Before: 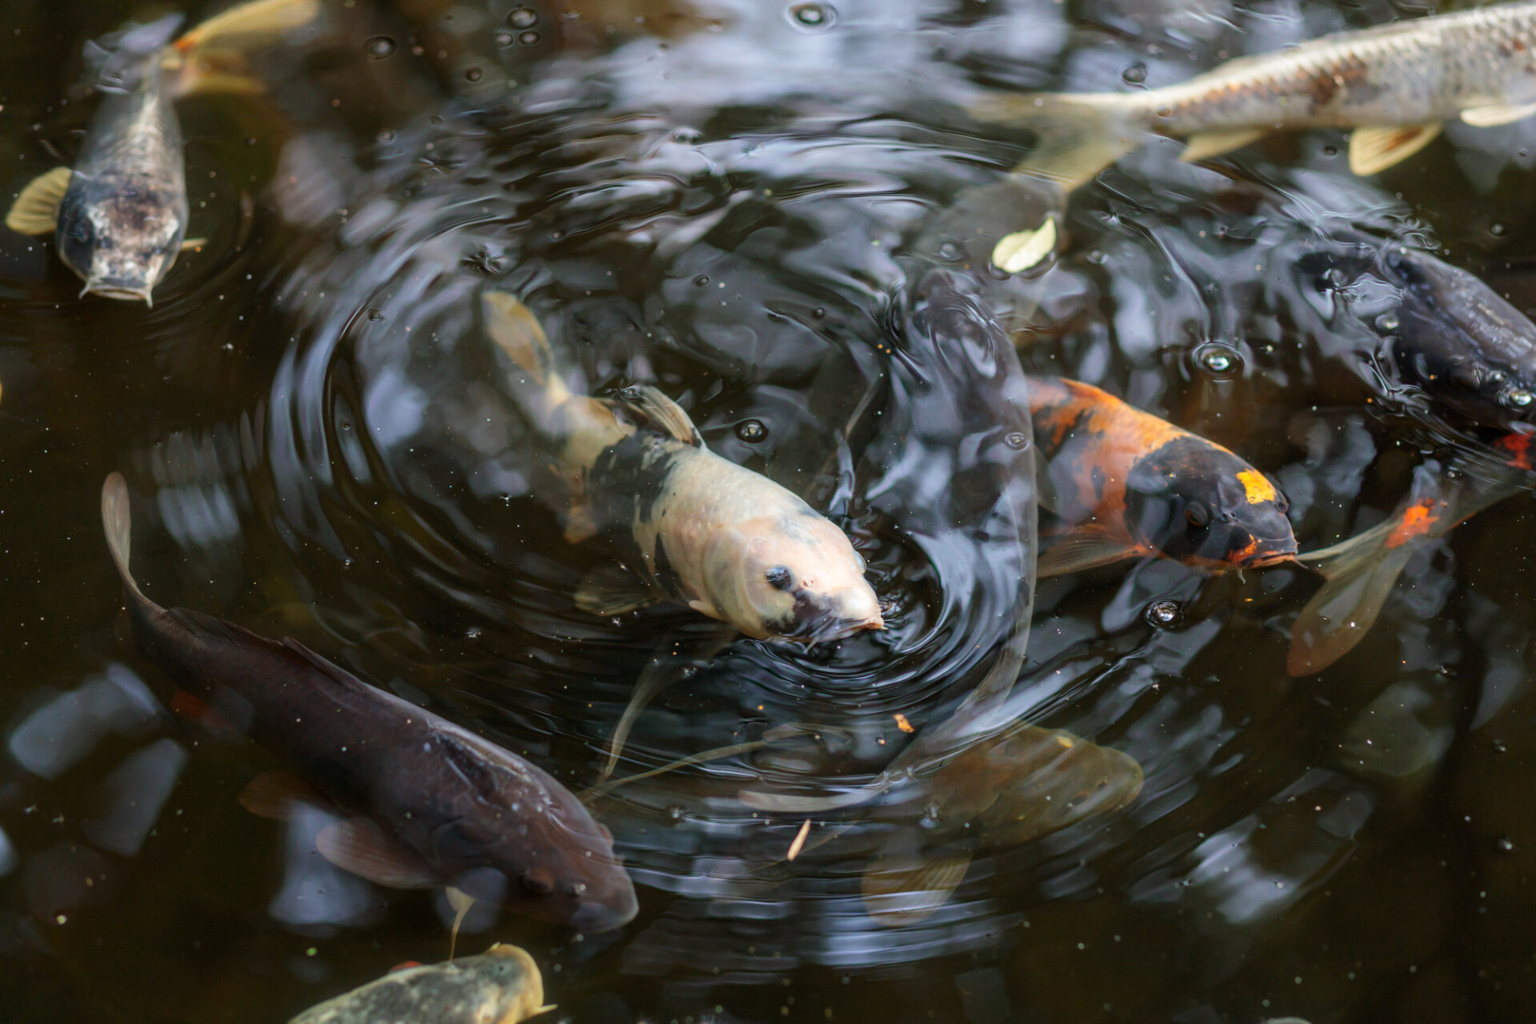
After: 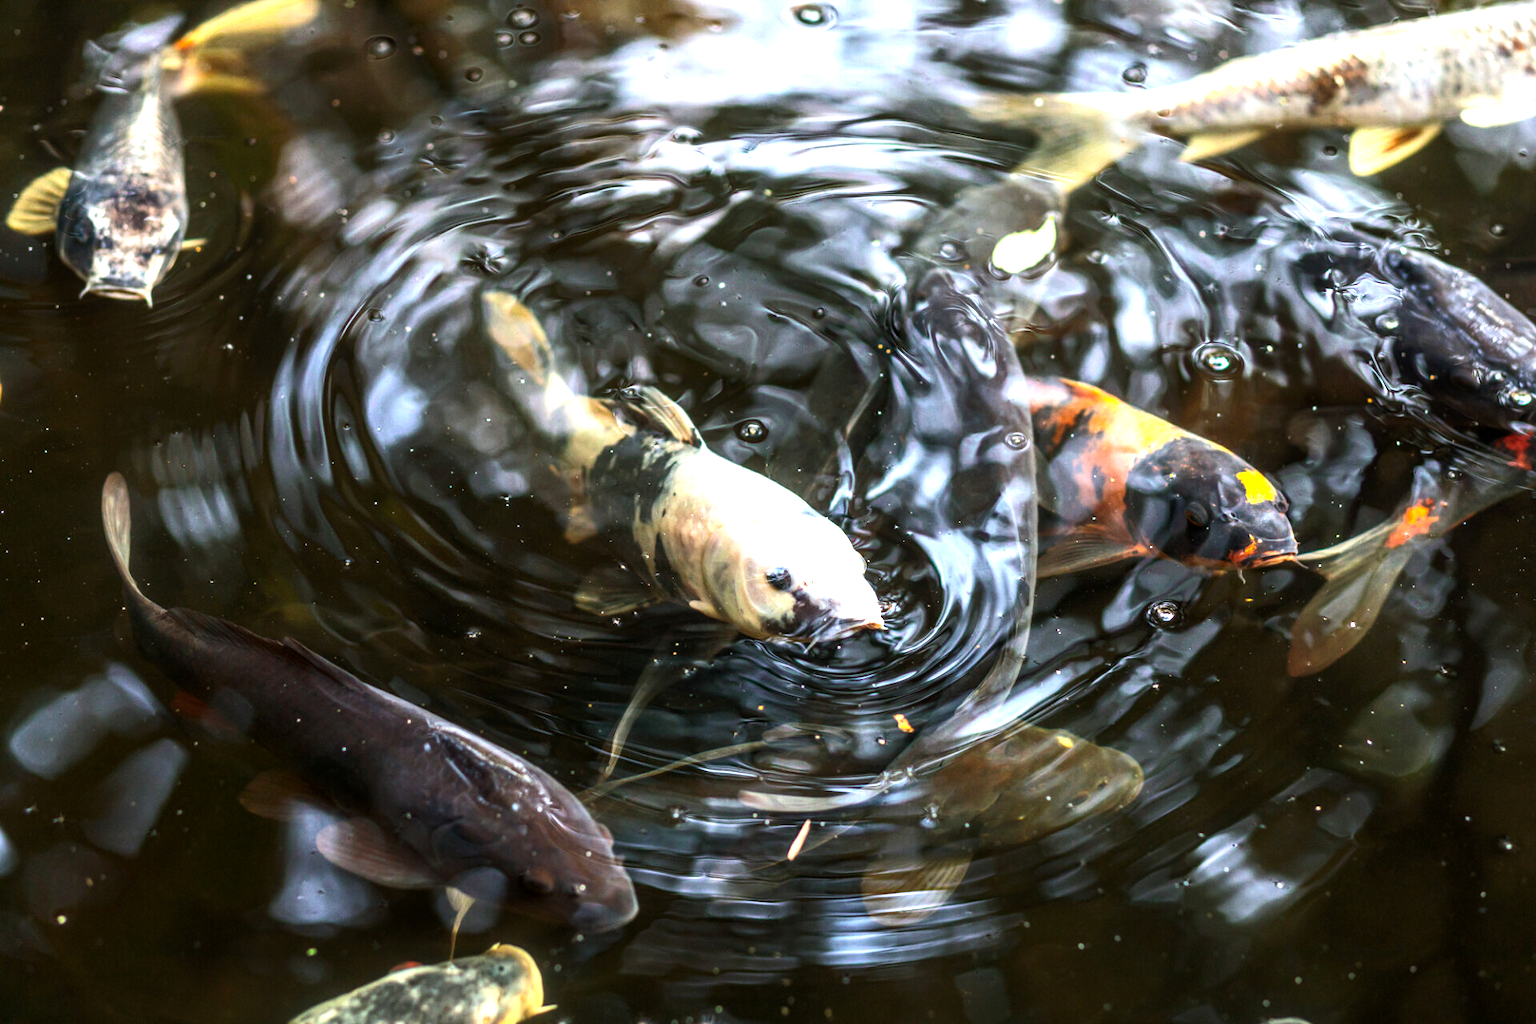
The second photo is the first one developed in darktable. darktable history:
exposure: black level correction 0, exposure 1.1 EV, compensate highlight preservation false
color balance rgb: perceptual saturation grading › global saturation 0.031%, perceptual brilliance grading › highlights 3.298%, perceptual brilliance grading › mid-tones -18.536%, perceptual brilliance grading › shadows -41.975%, global vibrance 9.652%, contrast 15.609%, saturation formula JzAzBz (2021)
local contrast: on, module defaults
contrast brightness saturation: contrast 0.04, saturation 0.159
